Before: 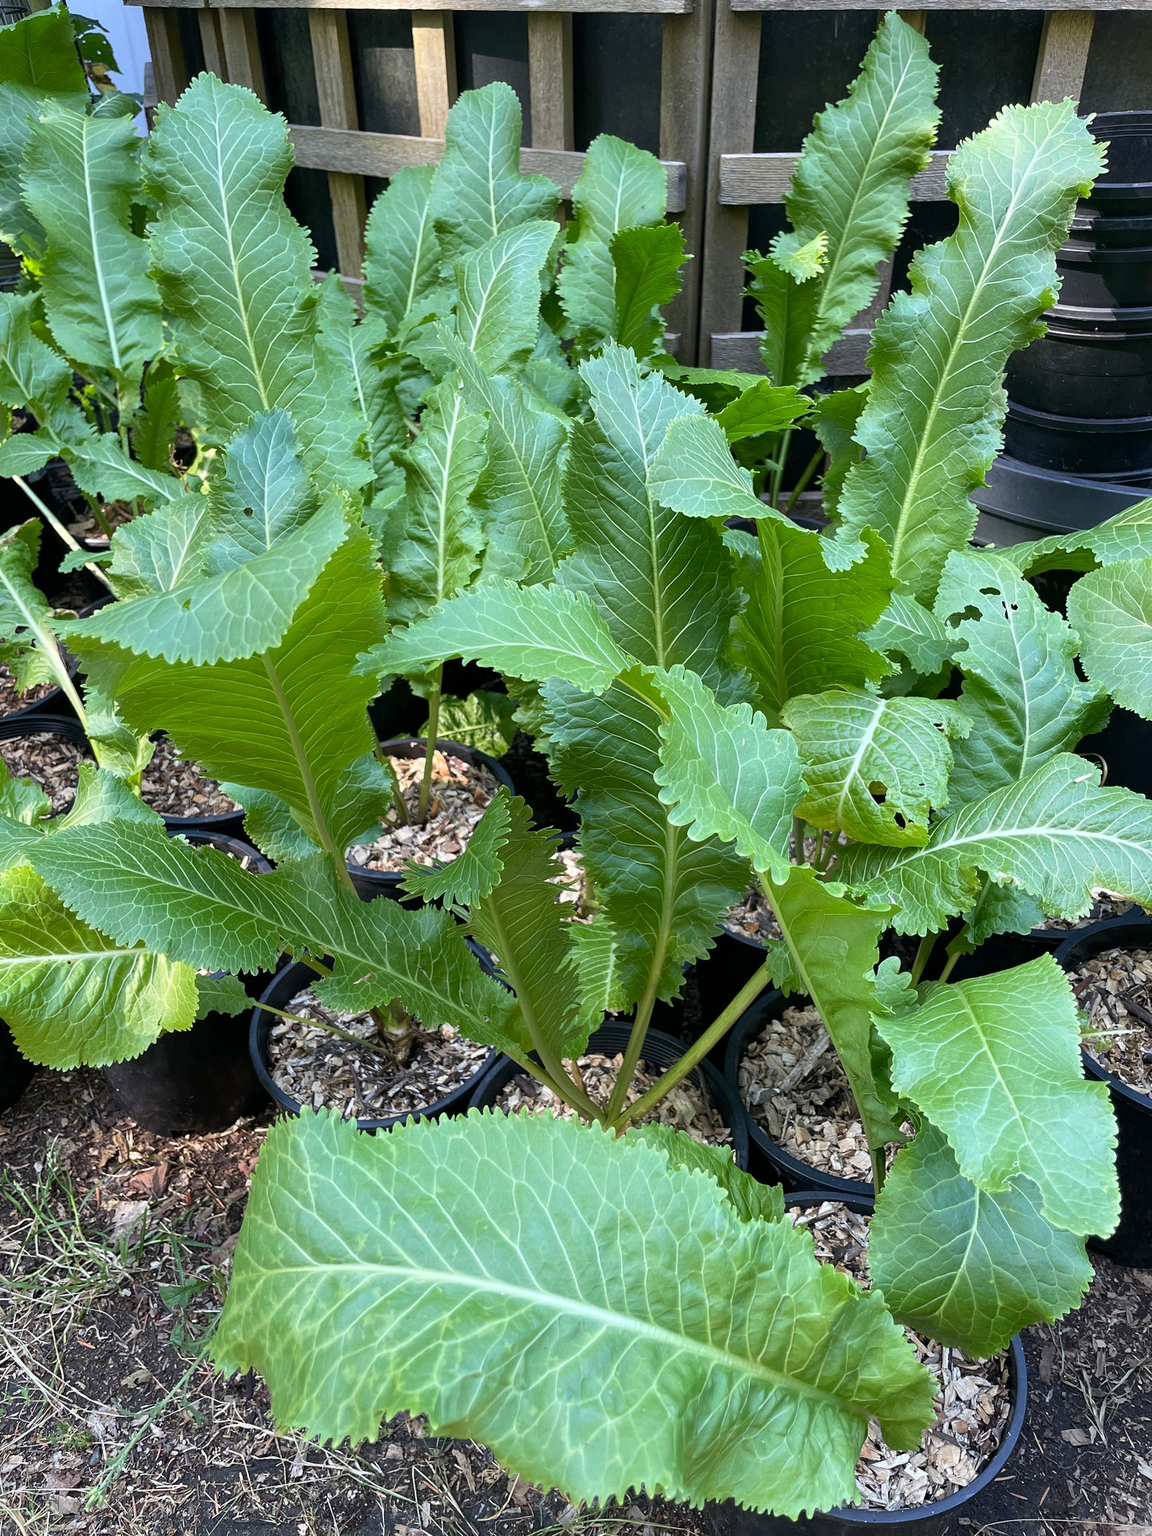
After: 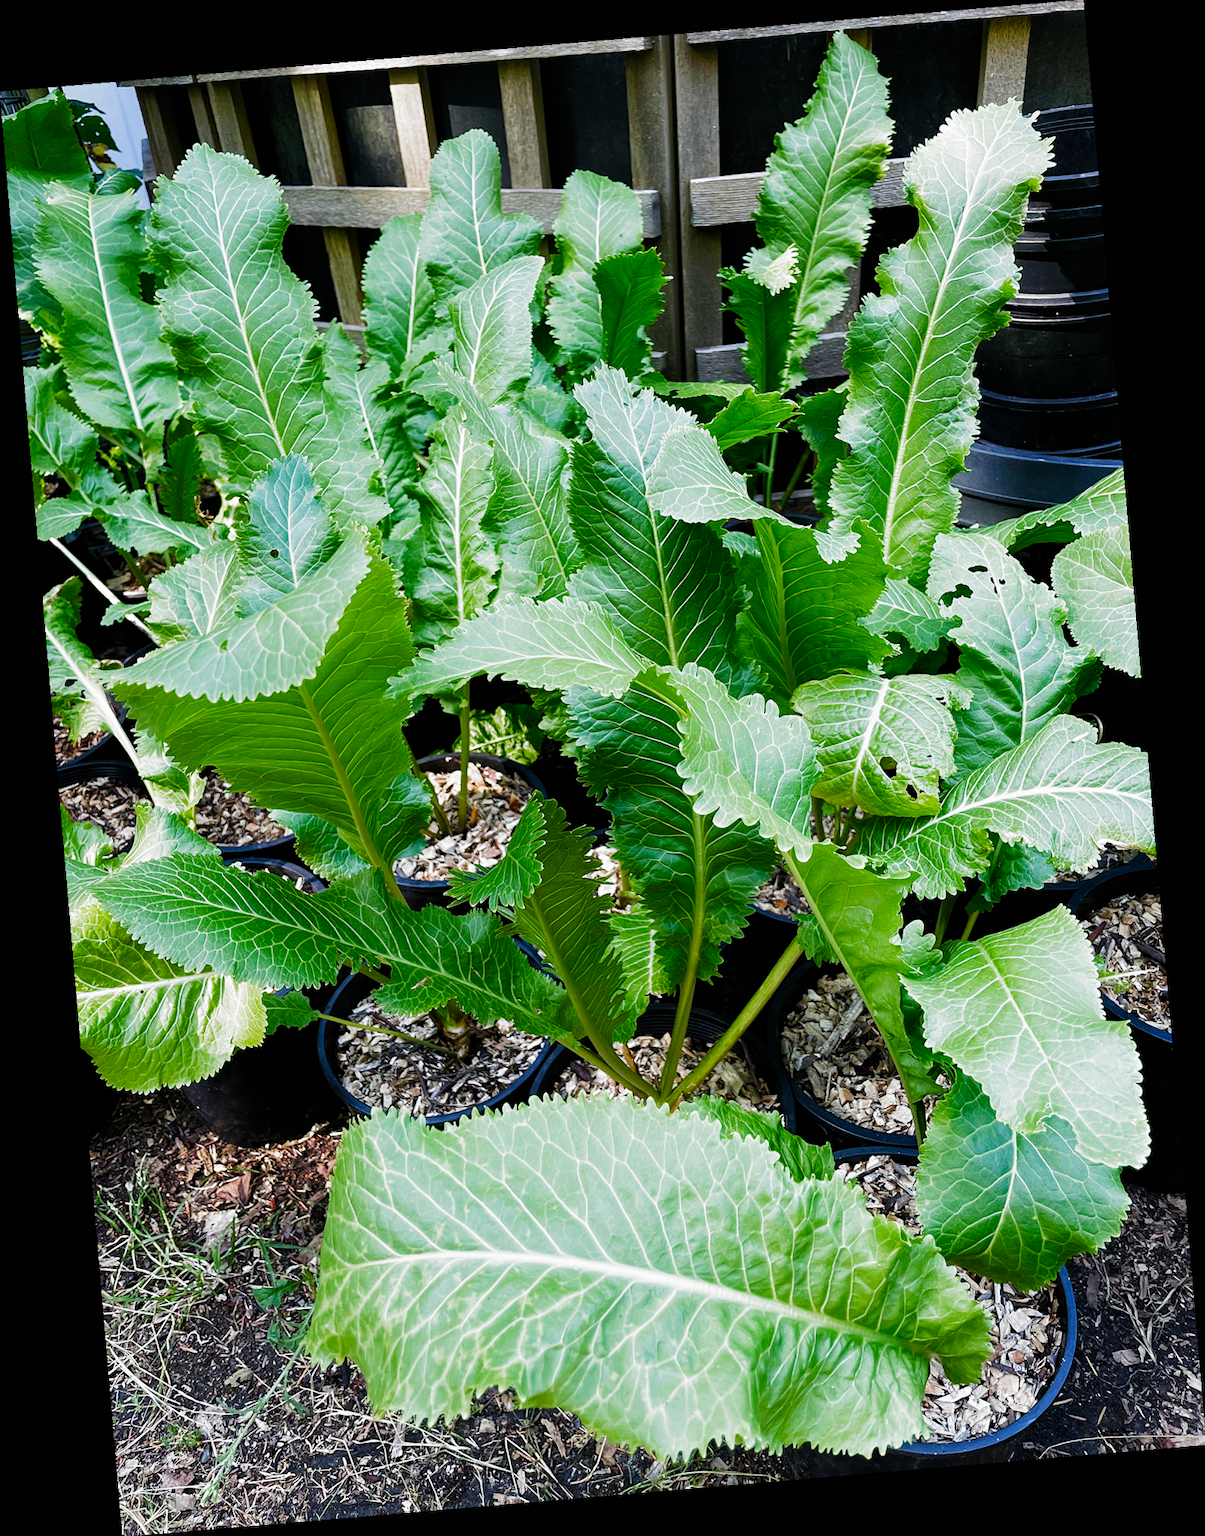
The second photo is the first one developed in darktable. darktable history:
color balance rgb: perceptual saturation grading › global saturation 20%, perceptual saturation grading › highlights -25%, perceptual saturation grading › shadows 25%
filmic rgb: black relative exposure -6.43 EV, white relative exposure 2.43 EV, threshold 3 EV, hardness 5.27, latitude 0.1%, contrast 1.425, highlights saturation mix 2%, preserve chrominance no, color science v5 (2021), contrast in shadows safe, contrast in highlights safe, enable highlight reconstruction true
rotate and perspective: rotation -4.86°, automatic cropping off
